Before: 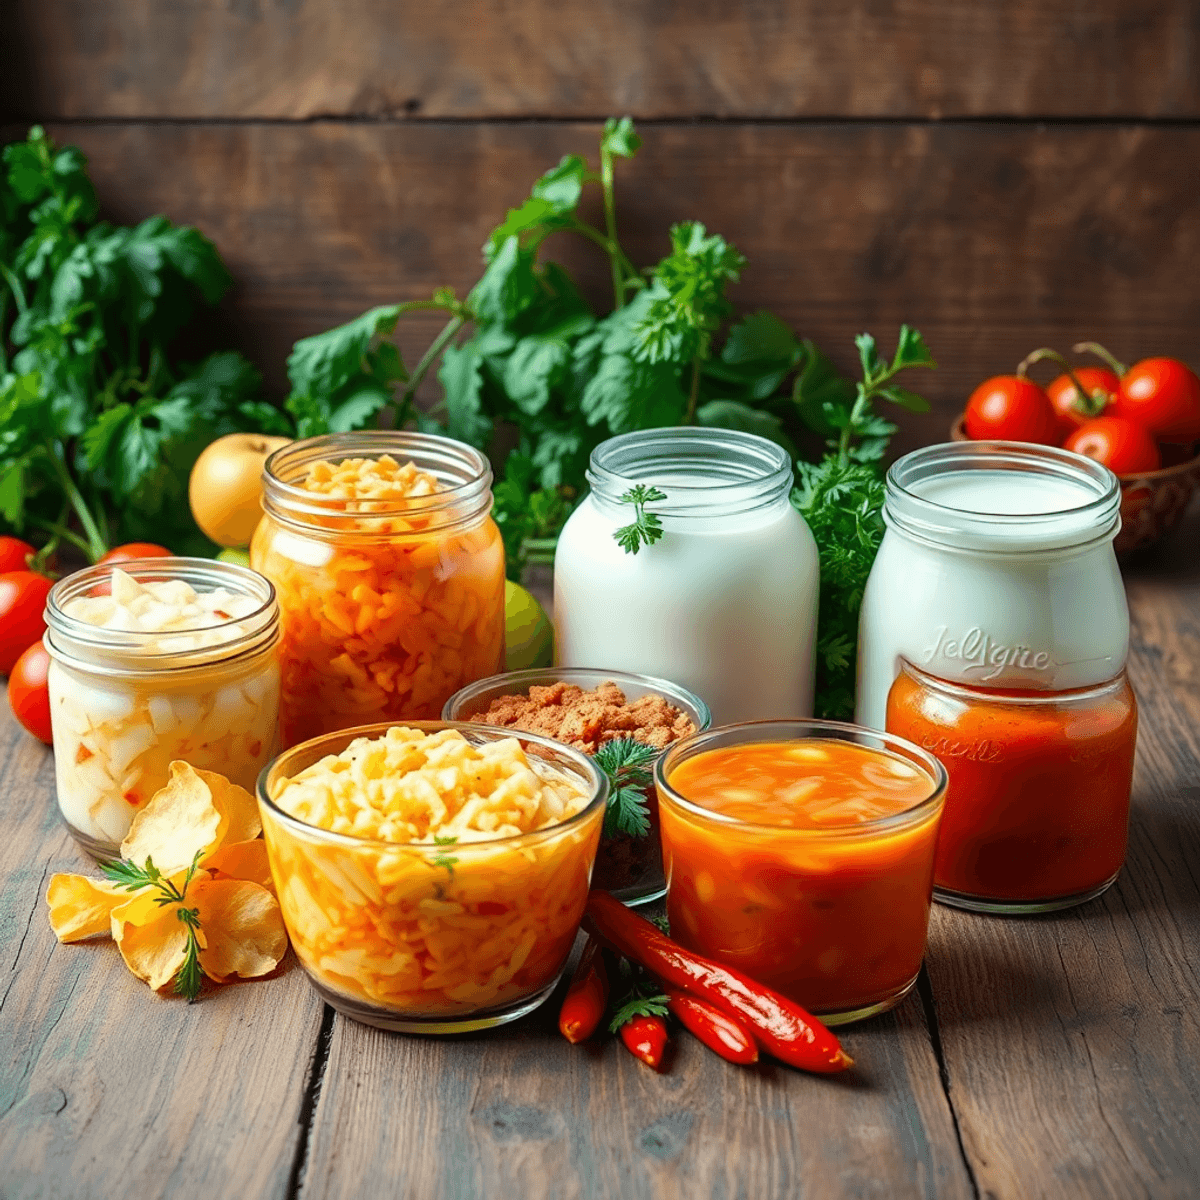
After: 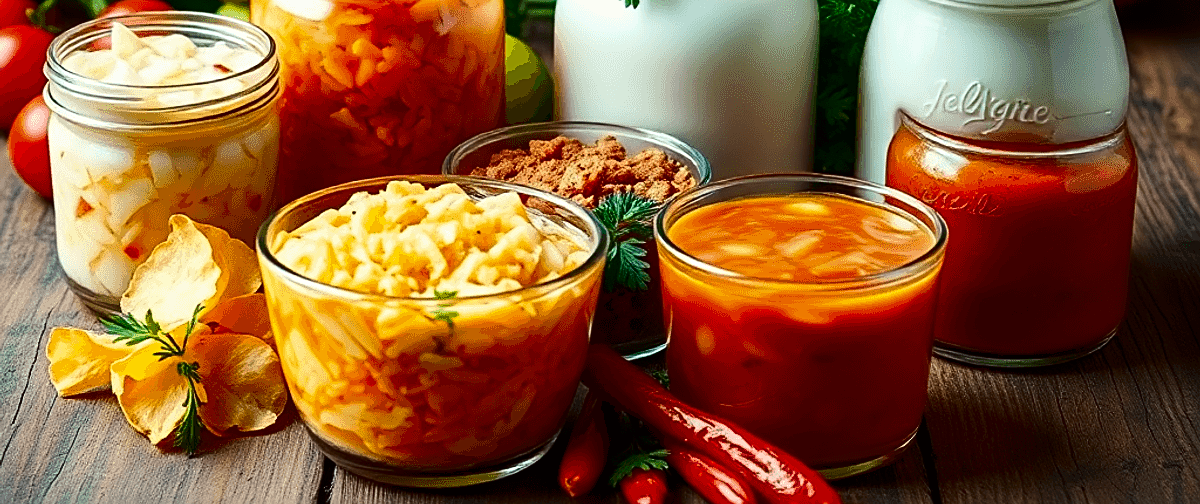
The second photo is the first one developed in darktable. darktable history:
sharpen: on, module defaults
crop: top 45.551%, bottom 12.262%
contrast brightness saturation: contrast 0.19, brightness -0.24, saturation 0.11
